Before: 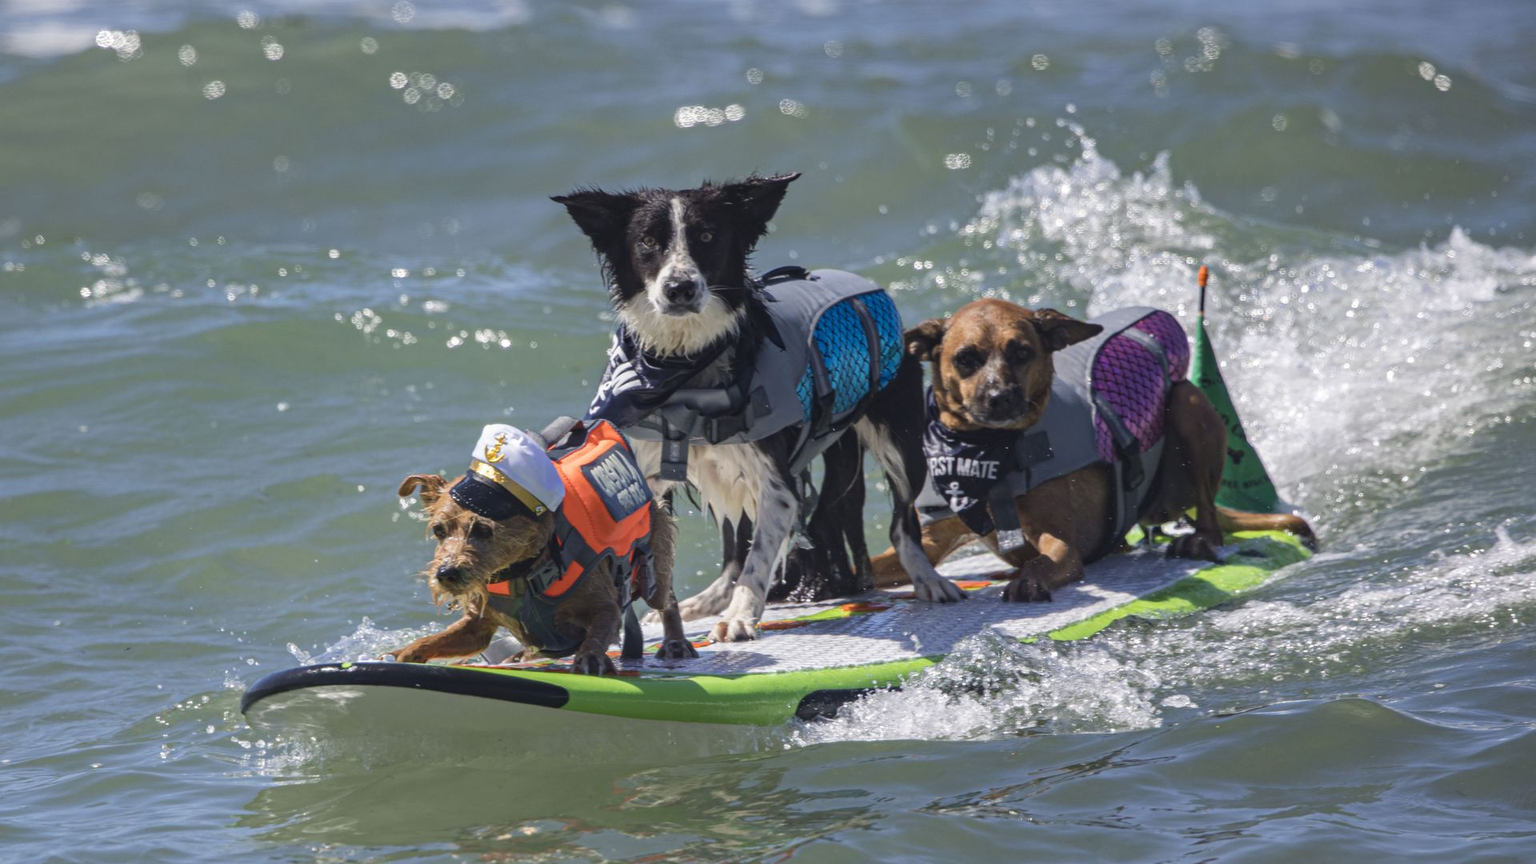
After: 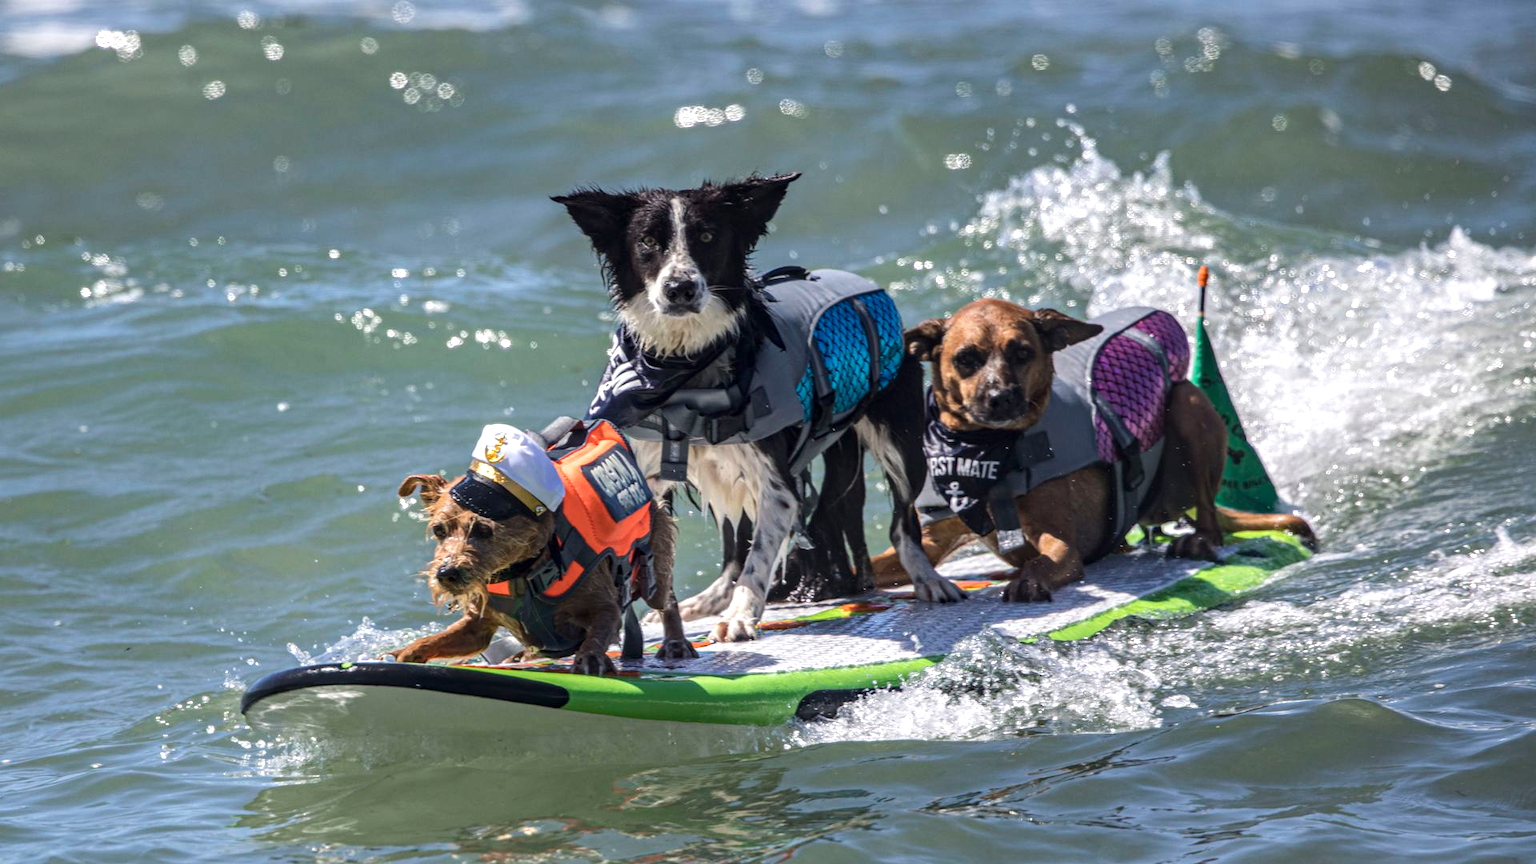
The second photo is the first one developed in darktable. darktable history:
tone equalizer: -8 EV -0.448 EV, -7 EV -0.419 EV, -6 EV -0.33 EV, -5 EV -0.202 EV, -3 EV 0.219 EV, -2 EV 0.307 EV, -1 EV 0.405 EV, +0 EV 0.405 EV, edges refinement/feathering 500, mask exposure compensation -1.57 EV, preserve details no
local contrast: on, module defaults
